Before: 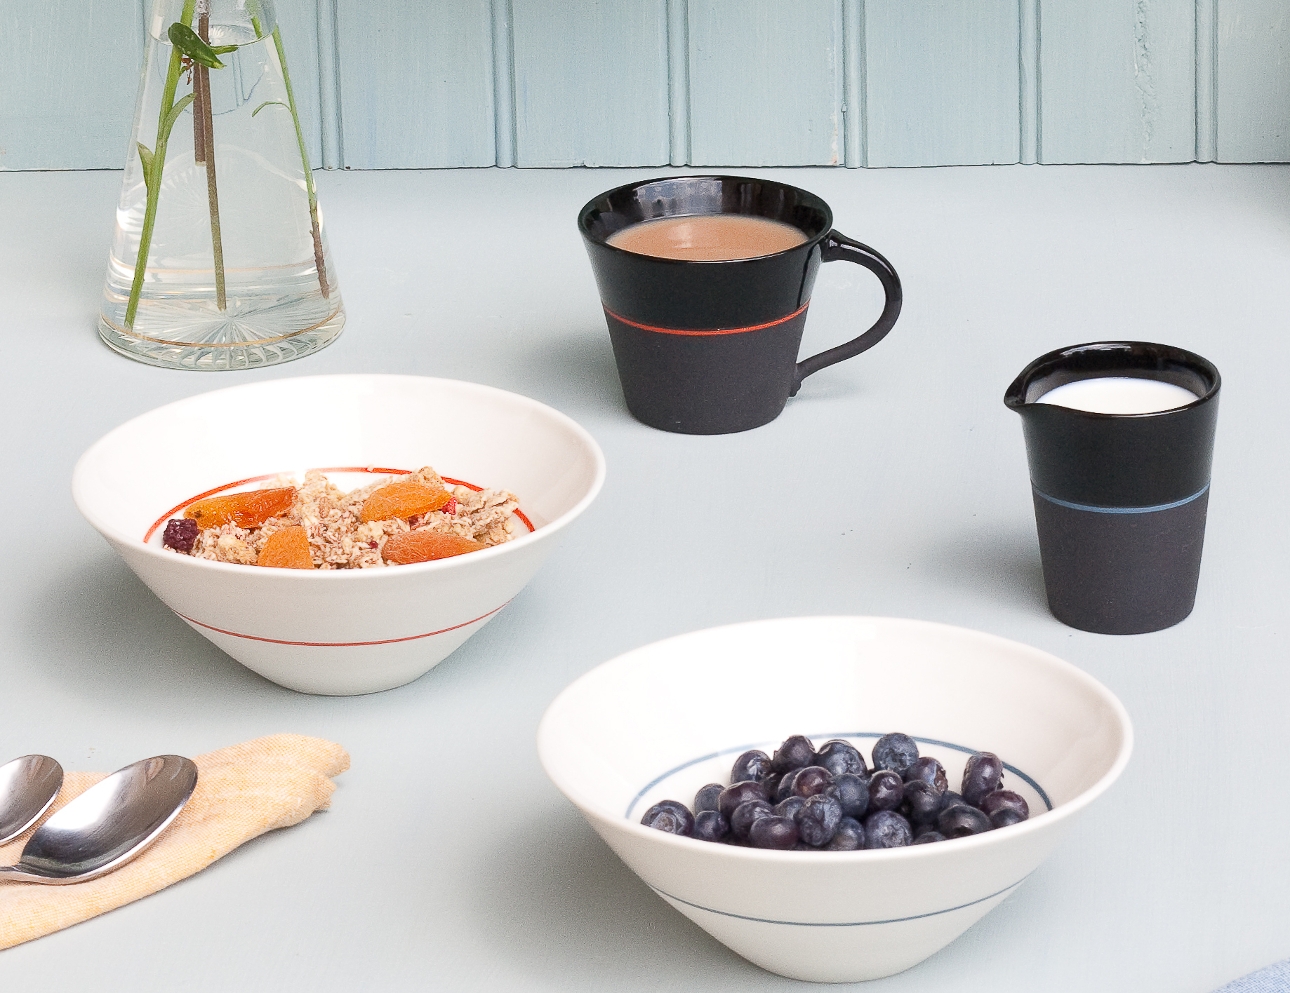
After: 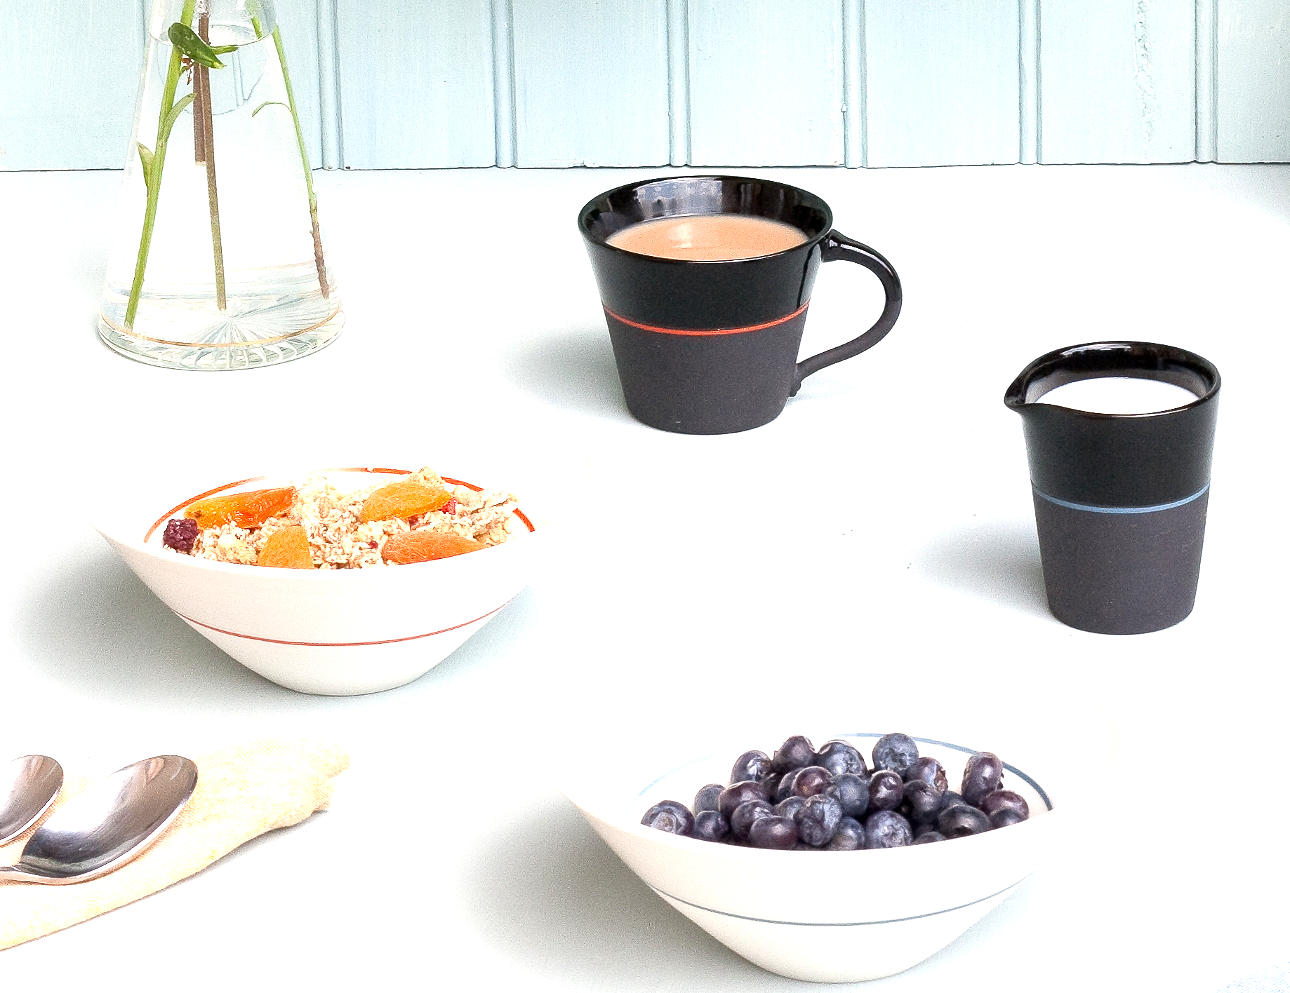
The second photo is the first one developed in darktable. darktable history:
exposure: black level correction 0.003, exposure 0.39 EV, compensate highlight preservation false
tone equalizer: -8 EV -0.434 EV, -7 EV -0.358 EV, -6 EV -0.296 EV, -5 EV -0.253 EV, -3 EV 0.189 EV, -2 EV 0.314 EV, -1 EV 0.405 EV, +0 EV 0.404 EV
